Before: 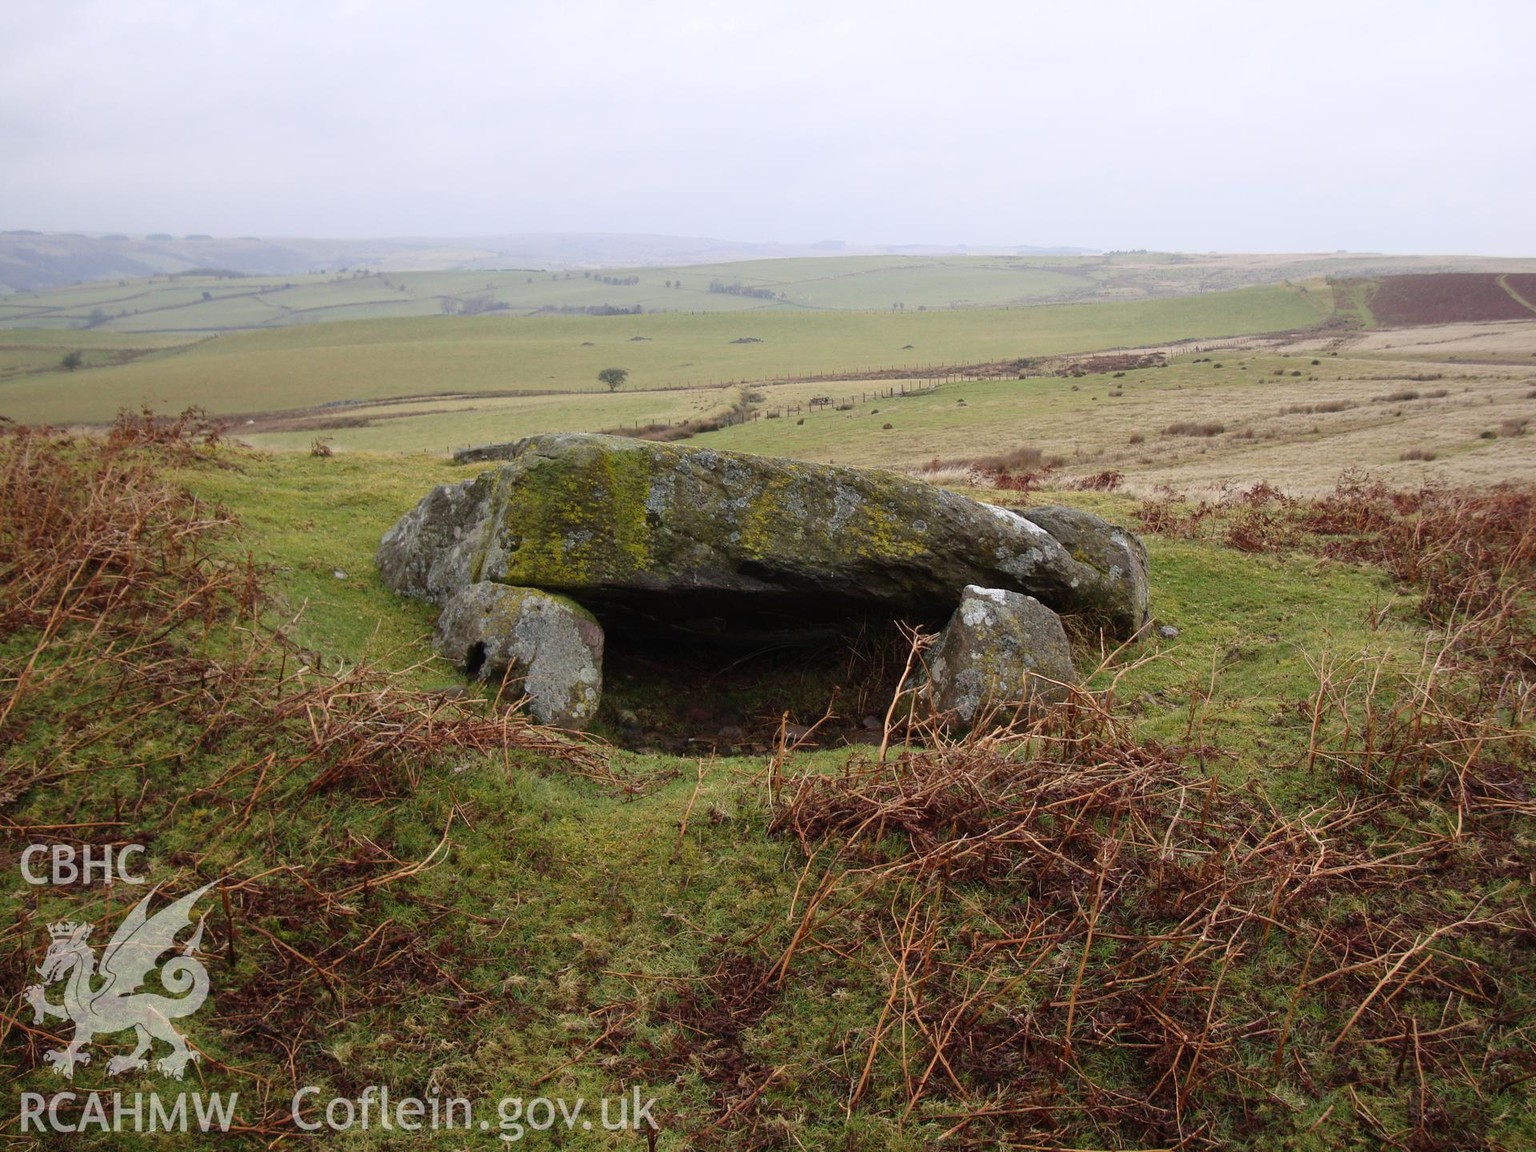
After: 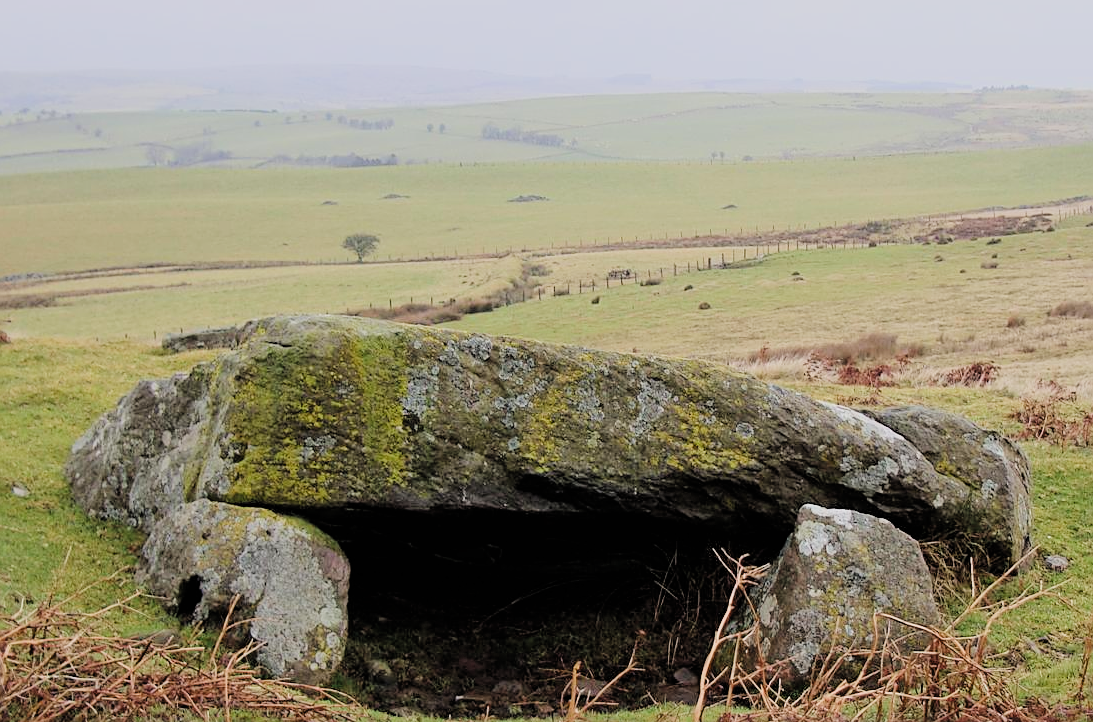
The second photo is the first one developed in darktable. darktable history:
crop: left 21.121%, top 15.796%, right 21.926%, bottom 34.045%
exposure: exposure 0.769 EV, compensate exposure bias true, compensate highlight preservation false
sharpen: on, module defaults
filmic rgb: black relative exposure -6.04 EV, white relative exposure 6.98 EV, hardness 2.24, color science v4 (2020)
